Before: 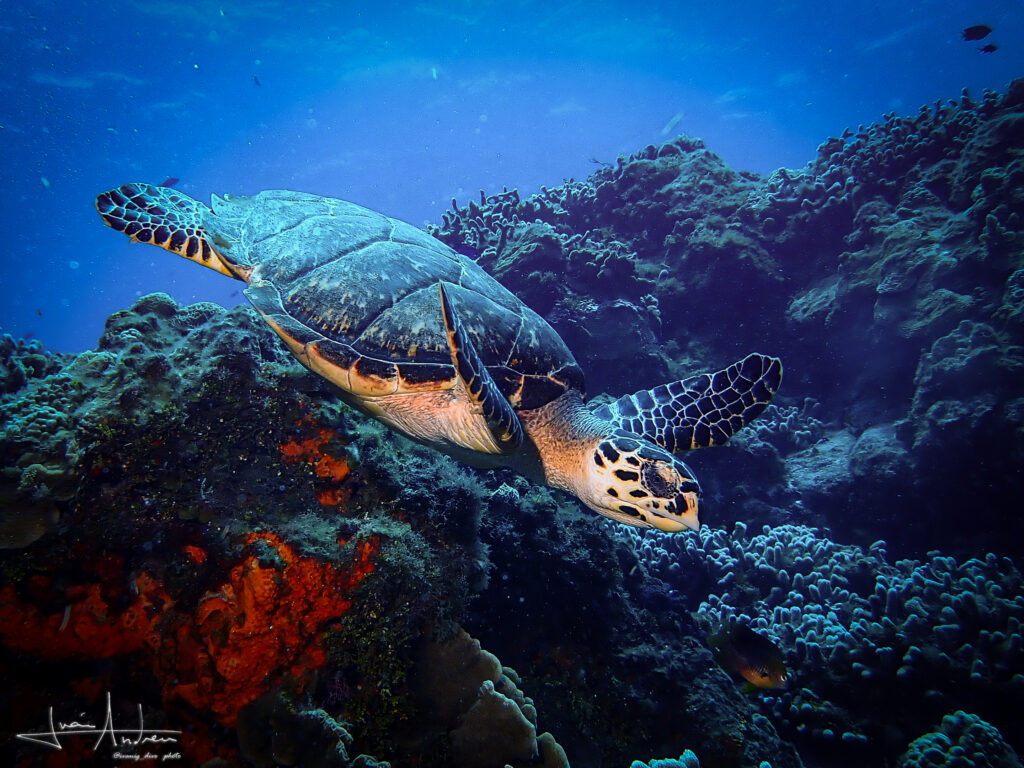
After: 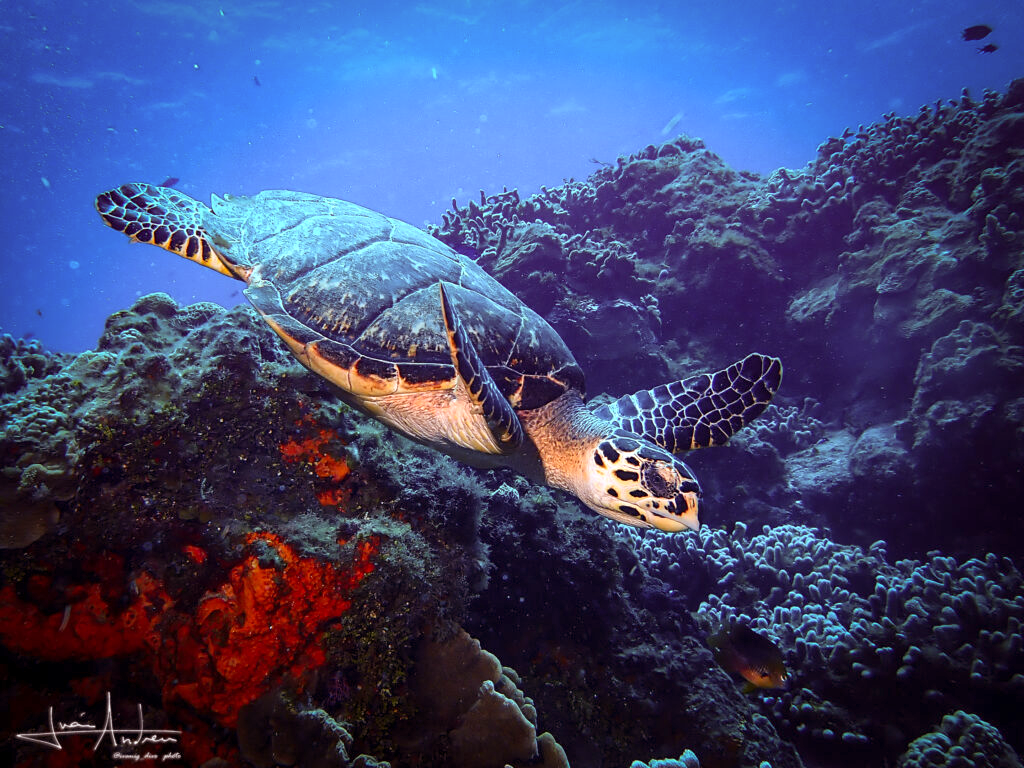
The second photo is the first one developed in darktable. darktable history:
exposure: exposure 0.375 EV, compensate highlight preservation false
rgb levels: mode RGB, independent channels, levels [[0, 0.474, 1], [0, 0.5, 1], [0, 0.5, 1]]
